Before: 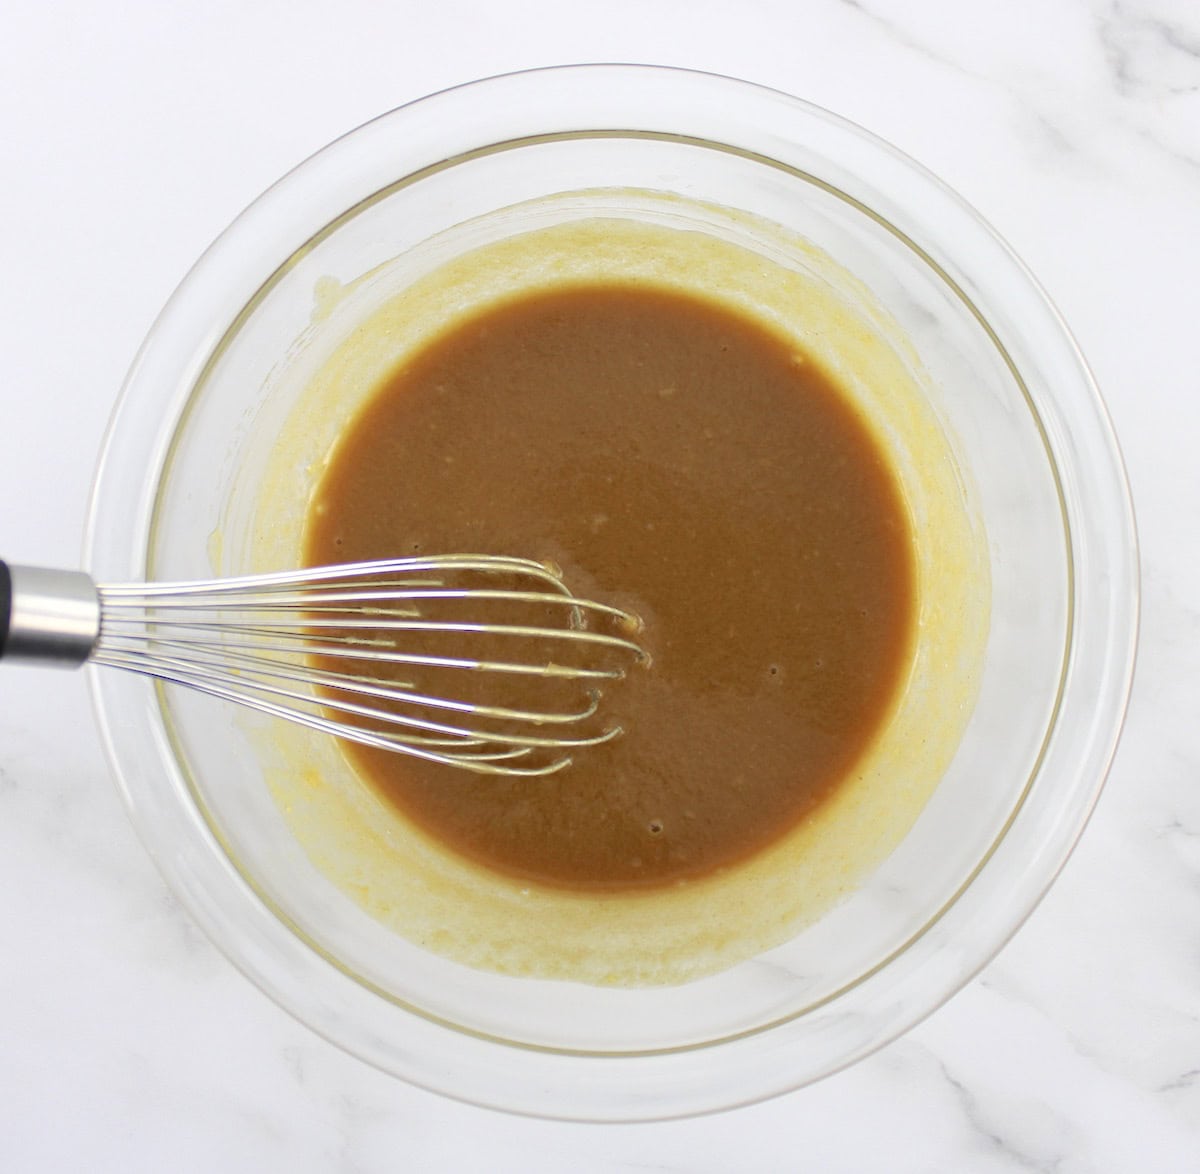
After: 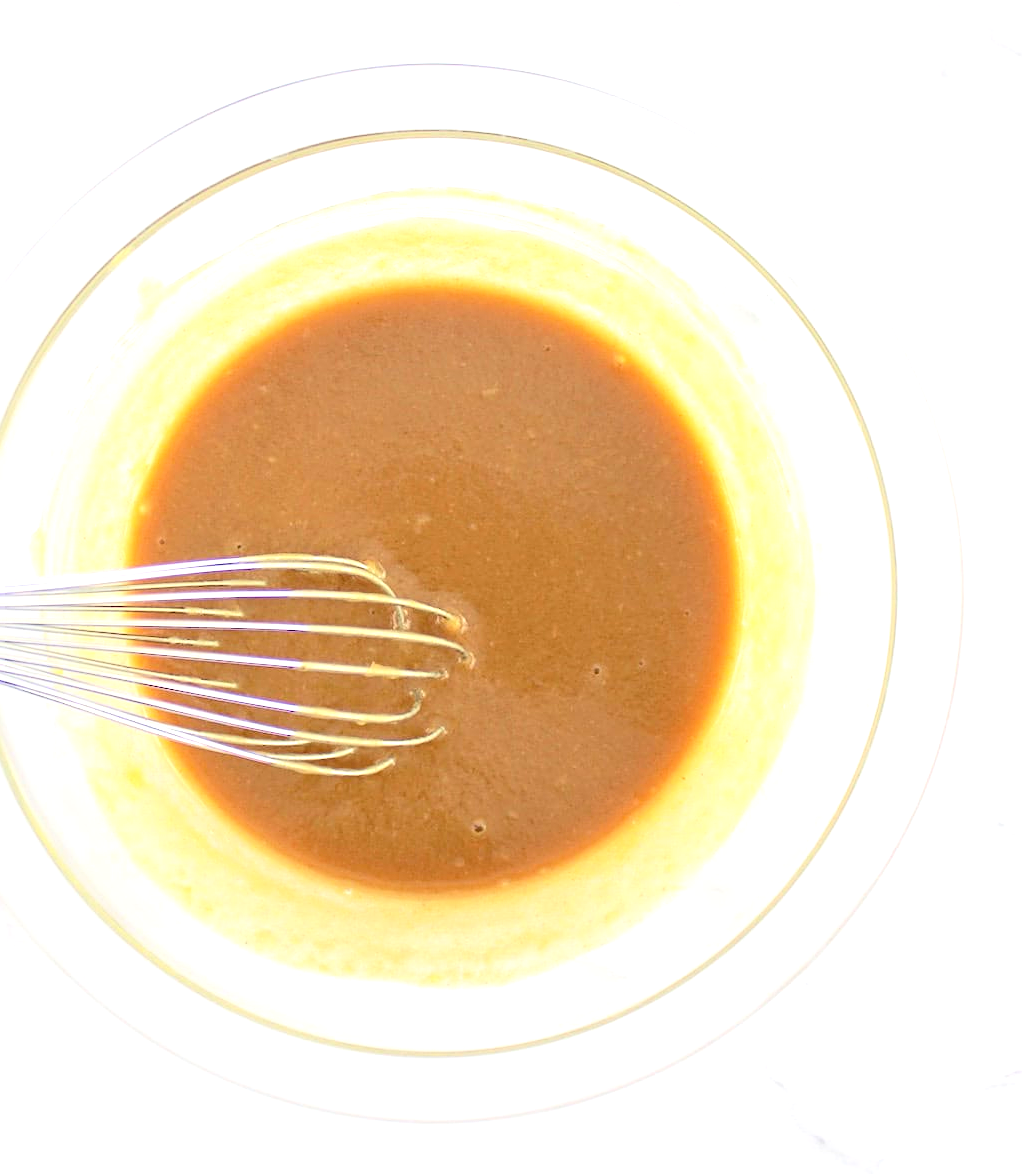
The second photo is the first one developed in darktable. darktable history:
sharpen: on, module defaults
contrast brightness saturation: contrast 0.14, brightness 0.221
crop and rotate: left 14.813%
exposure: black level correction 0, exposure 0.698 EV, compensate highlight preservation false
